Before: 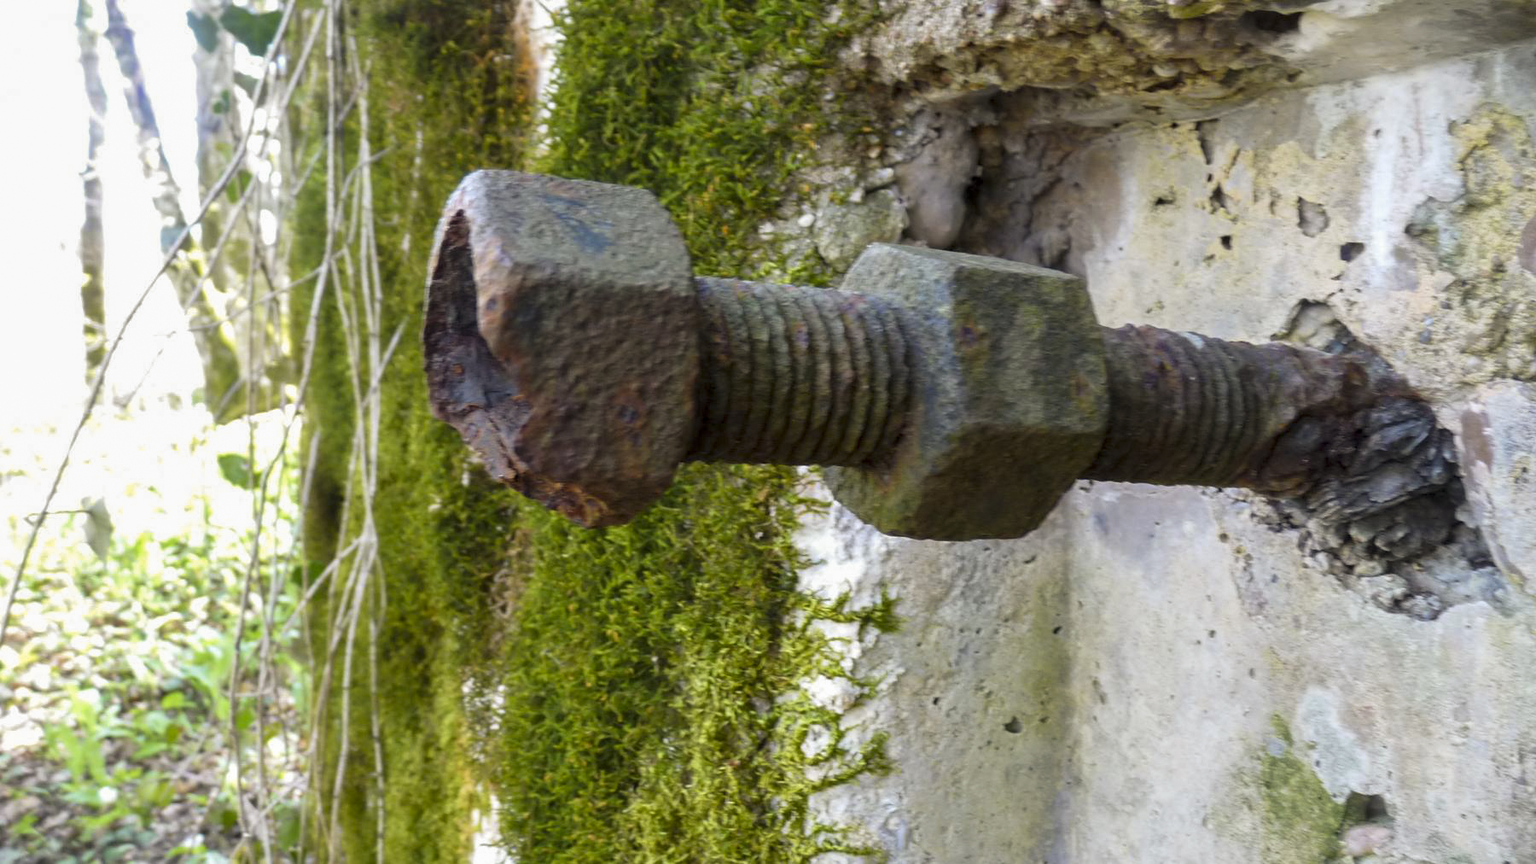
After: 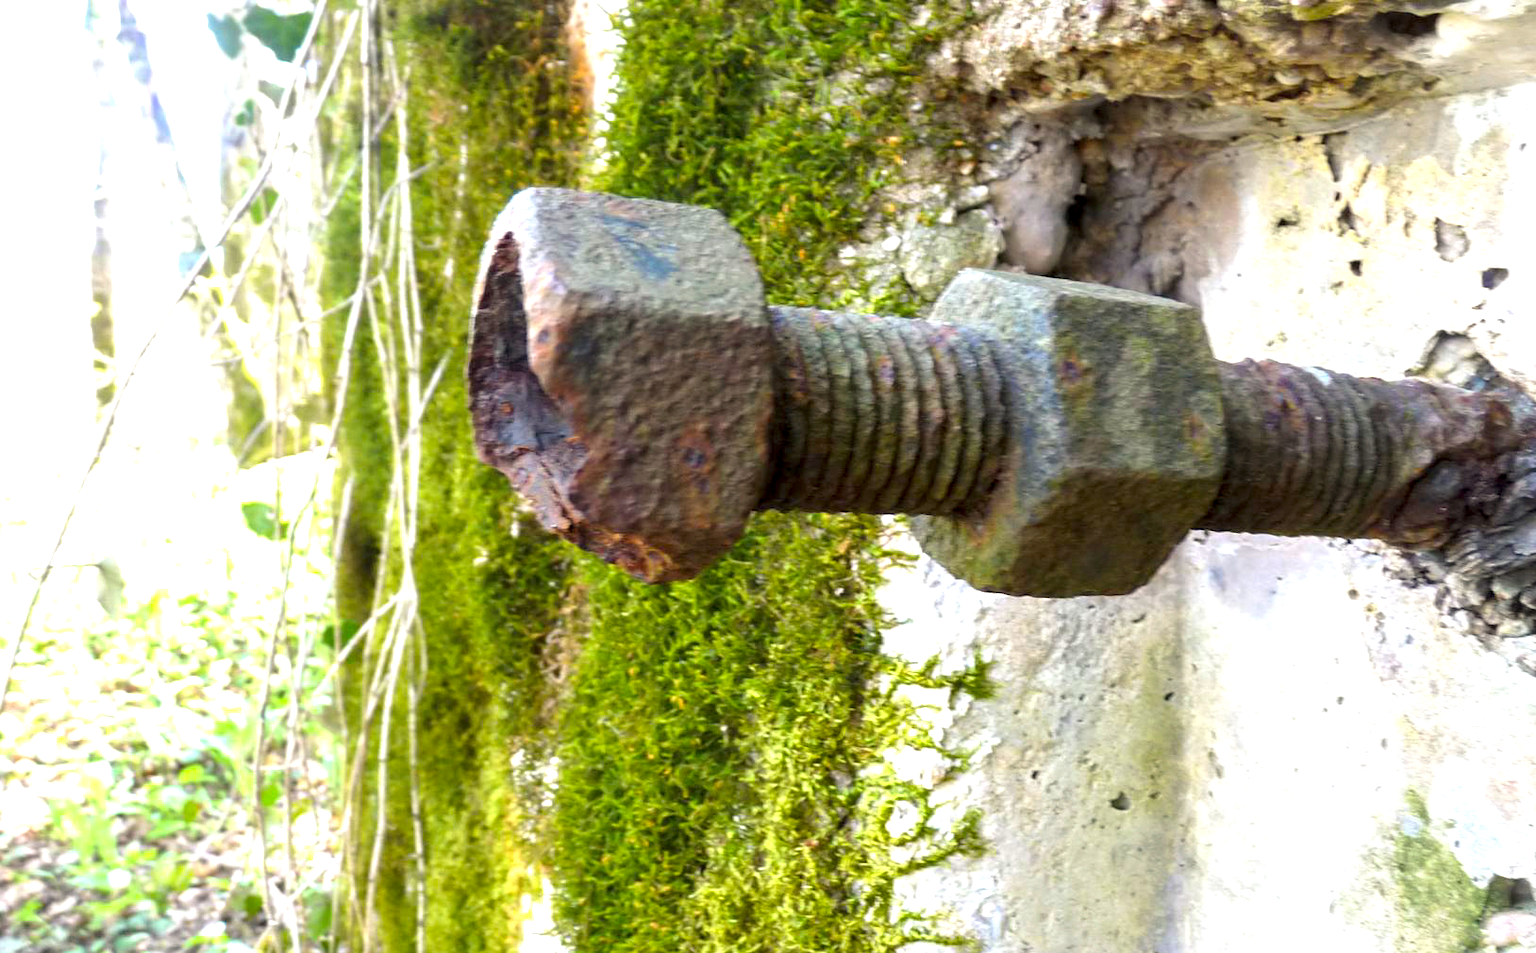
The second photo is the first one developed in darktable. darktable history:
crop: right 9.509%, bottom 0.031%
exposure: black level correction 0.001, exposure 1.05 EV, compensate exposure bias true, compensate highlight preservation false
